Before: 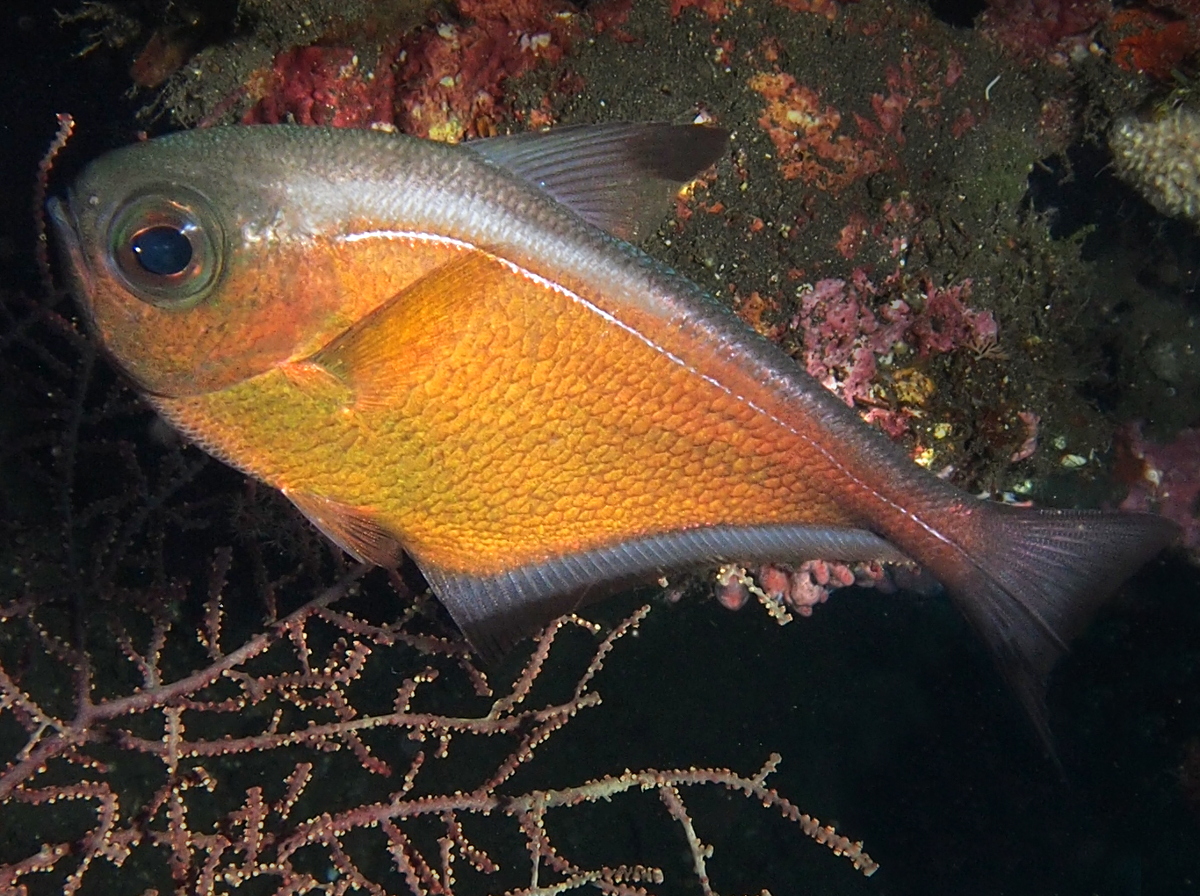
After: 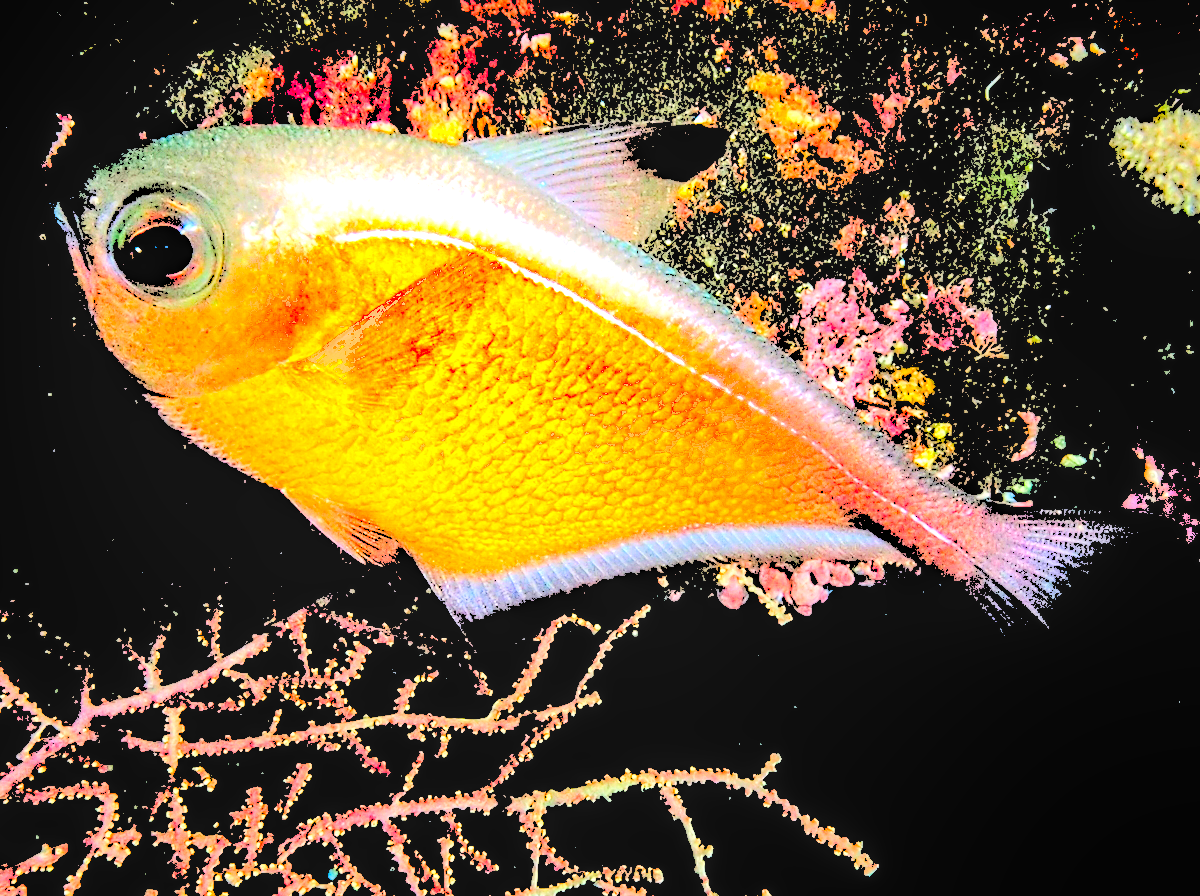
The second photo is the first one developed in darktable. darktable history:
color balance rgb: perceptual saturation grading › global saturation 19.832%, global vibrance 24.839%
levels: levels [0.246, 0.256, 0.506]
local contrast: highlights 22%, detail 150%
shadows and highlights: highlights 69.77, soften with gaussian
exposure: black level correction 0.001, compensate highlight preservation false
